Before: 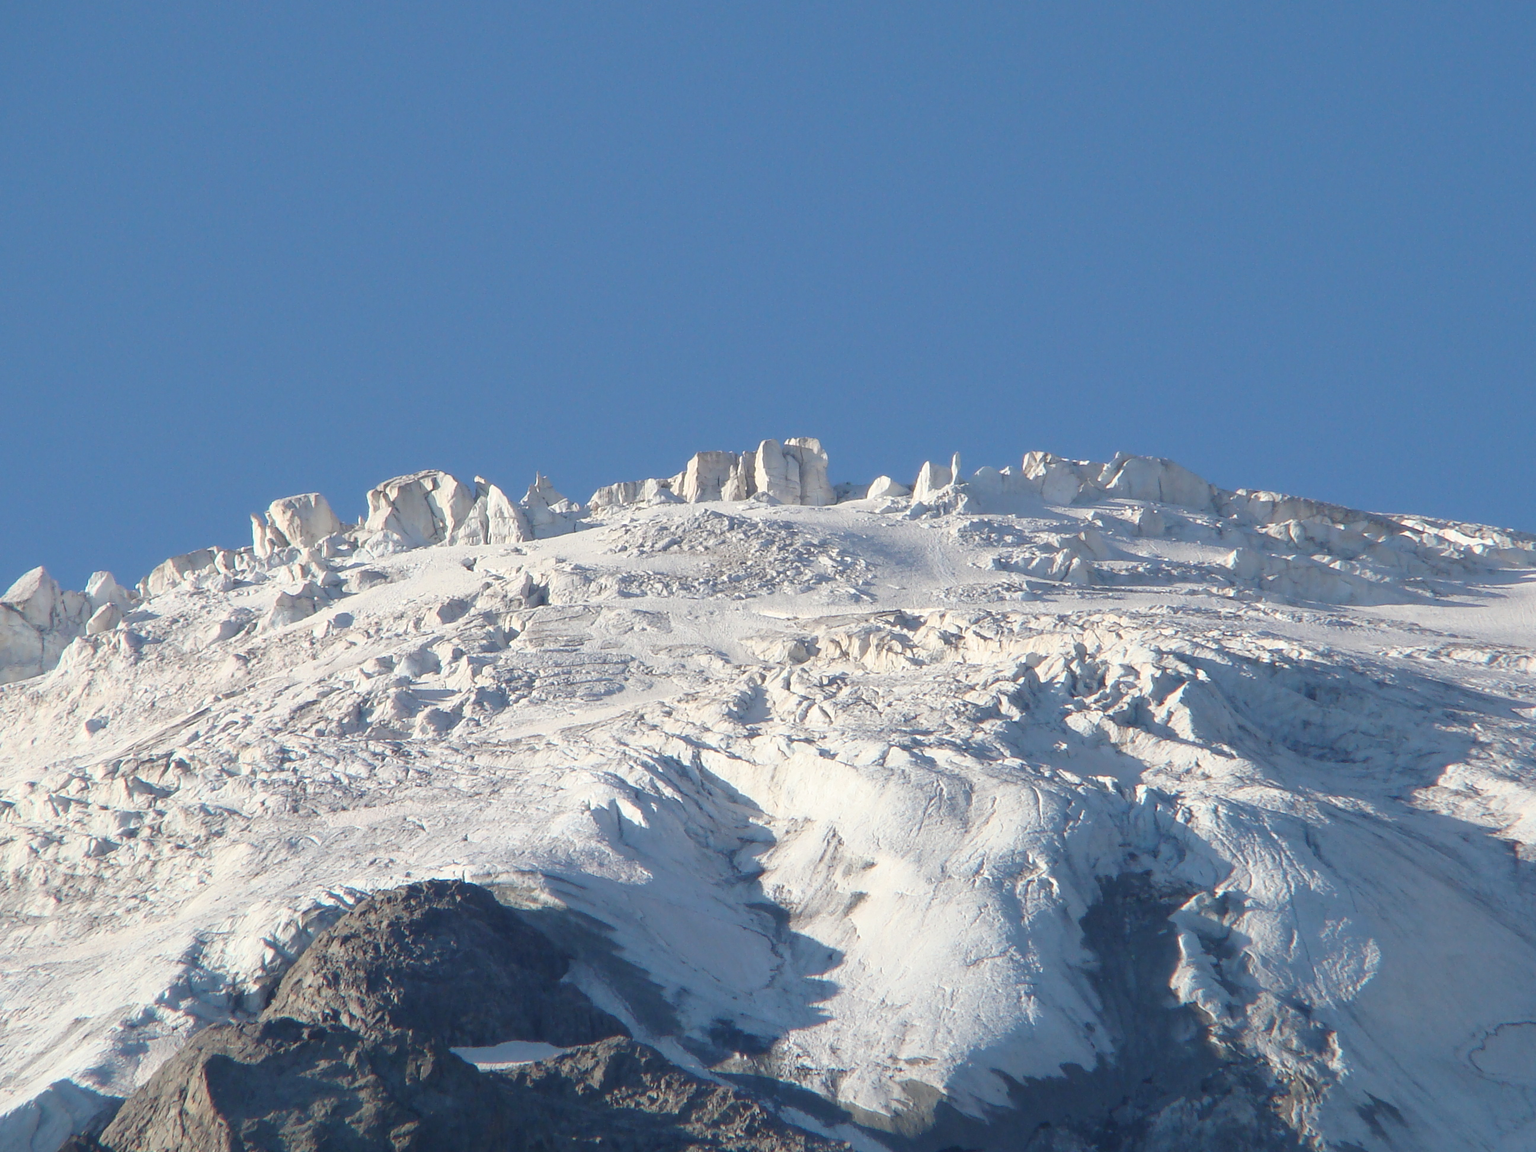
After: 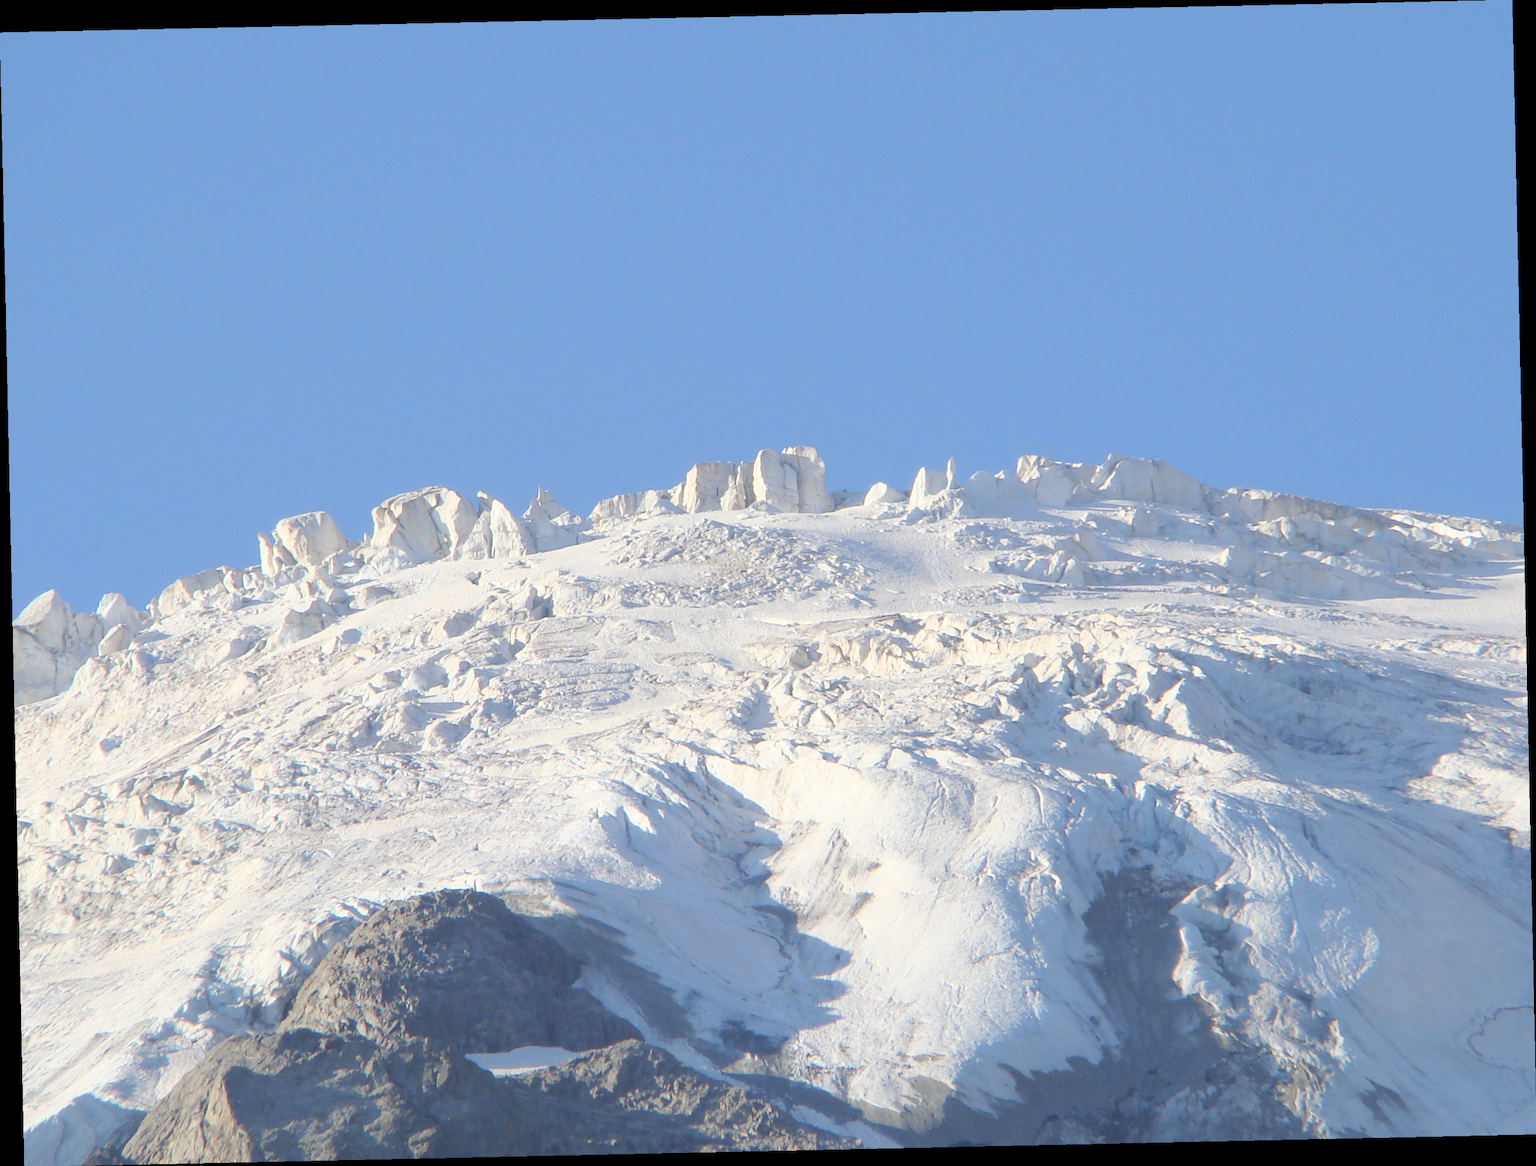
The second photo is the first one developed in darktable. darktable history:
rotate and perspective: rotation -1.24°, automatic cropping off
contrast brightness saturation: brightness 0.28
color contrast: green-magenta contrast 0.8, blue-yellow contrast 1.1, unbound 0
